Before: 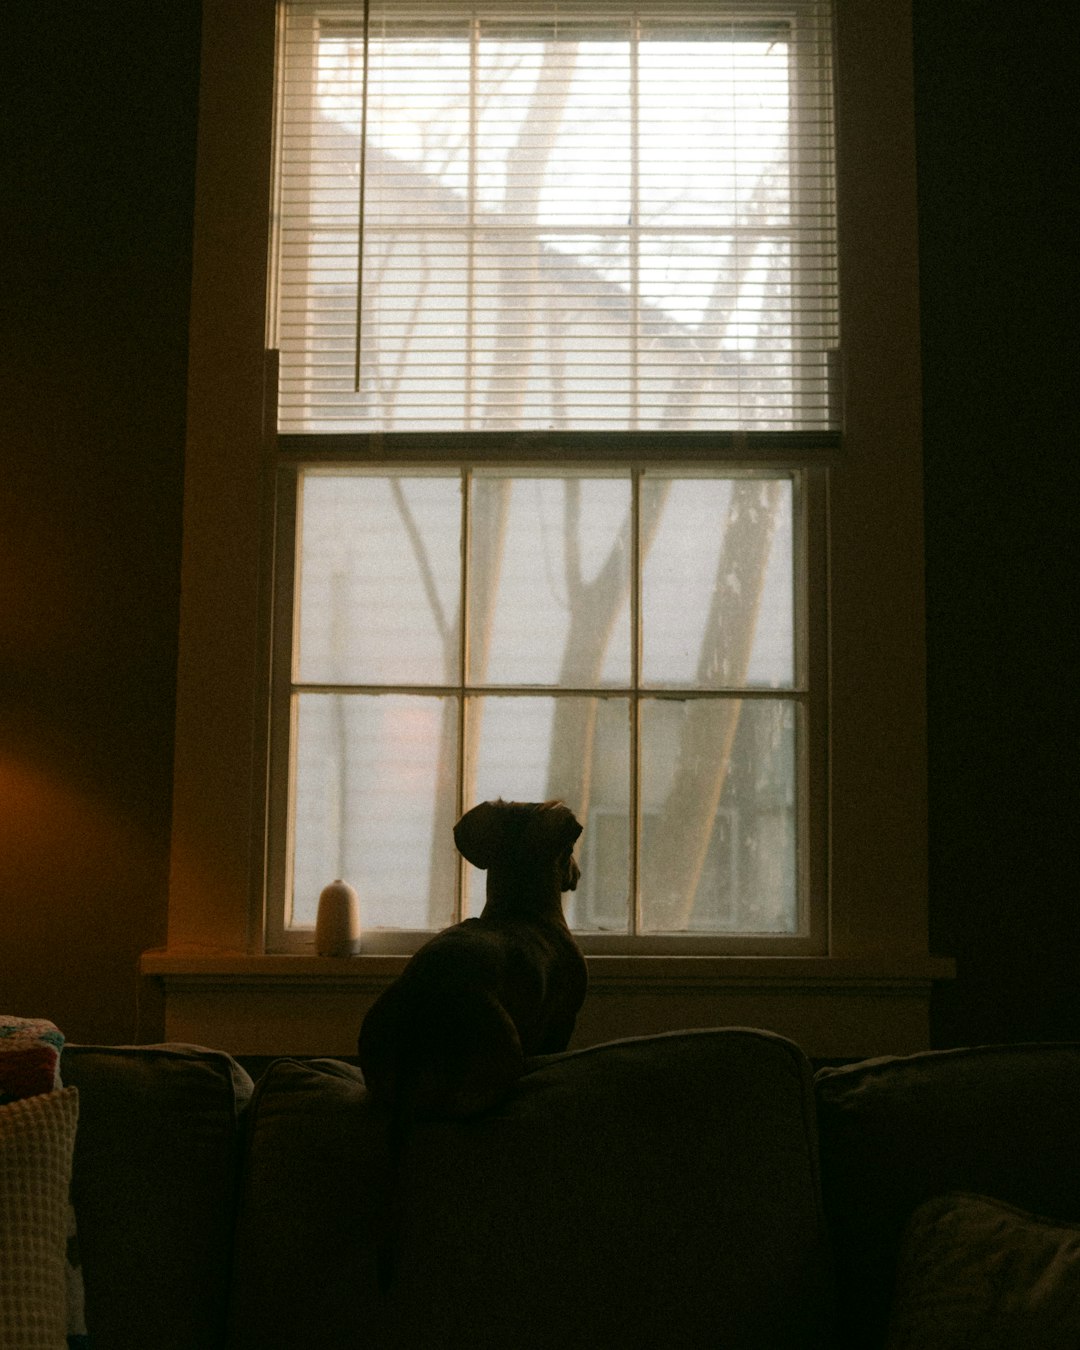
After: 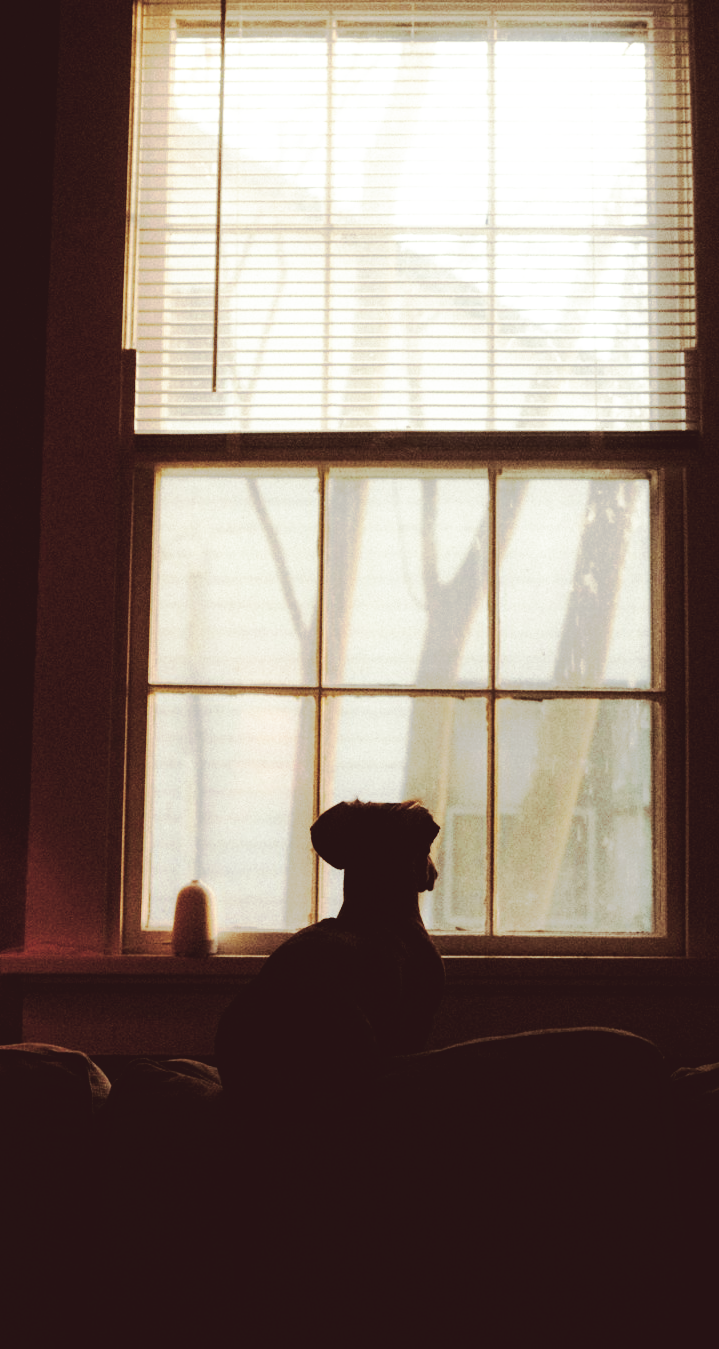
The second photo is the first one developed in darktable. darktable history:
crop and rotate: left 13.409%, right 19.924%
tone curve: curves: ch0 [(0, 0) (0.003, 0.096) (0.011, 0.096) (0.025, 0.098) (0.044, 0.099) (0.069, 0.106) (0.1, 0.128) (0.136, 0.153) (0.177, 0.186) (0.224, 0.218) (0.277, 0.265) (0.335, 0.316) (0.399, 0.374) (0.468, 0.445) (0.543, 0.526) (0.623, 0.605) (0.709, 0.681) (0.801, 0.758) (0.898, 0.819) (1, 1)], preserve colors none
base curve: curves: ch0 [(0, 0.003) (0.001, 0.002) (0.006, 0.004) (0.02, 0.022) (0.048, 0.086) (0.094, 0.234) (0.162, 0.431) (0.258, 0.629) (0.385, 0.8) (0.548, 0.918) (0.751, 0.988) (1, 1)], preserve colors none
split-toning: on, module defaults
